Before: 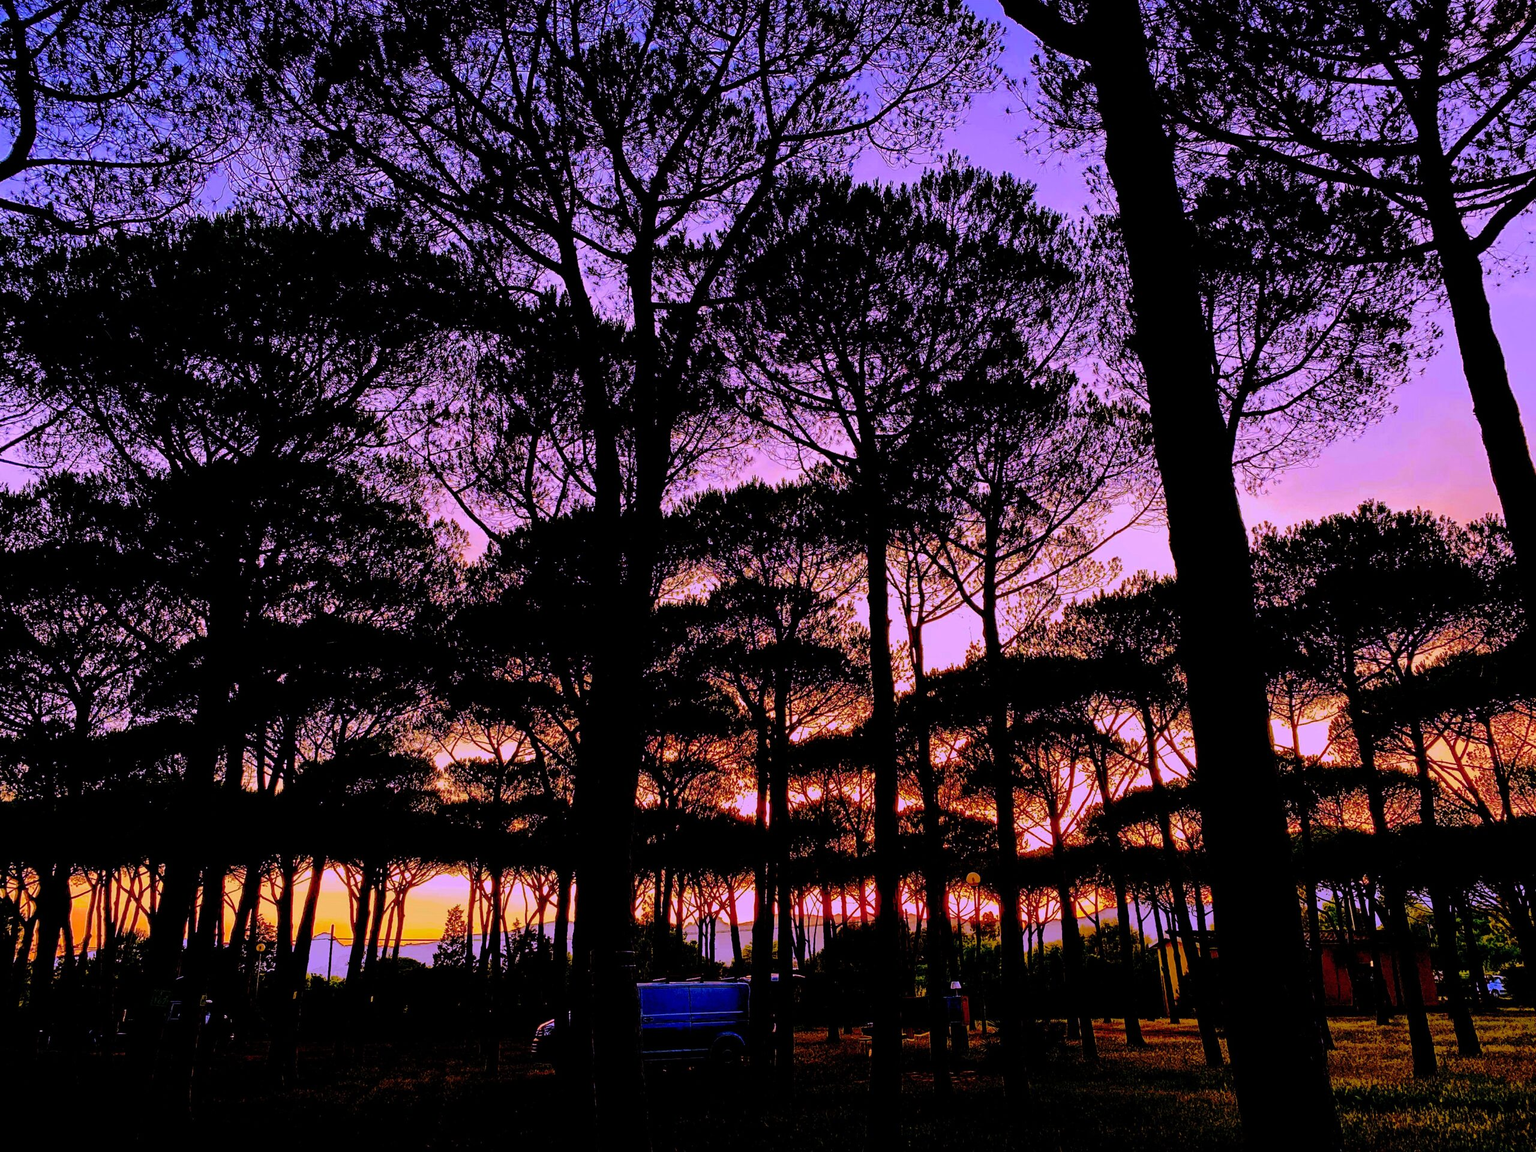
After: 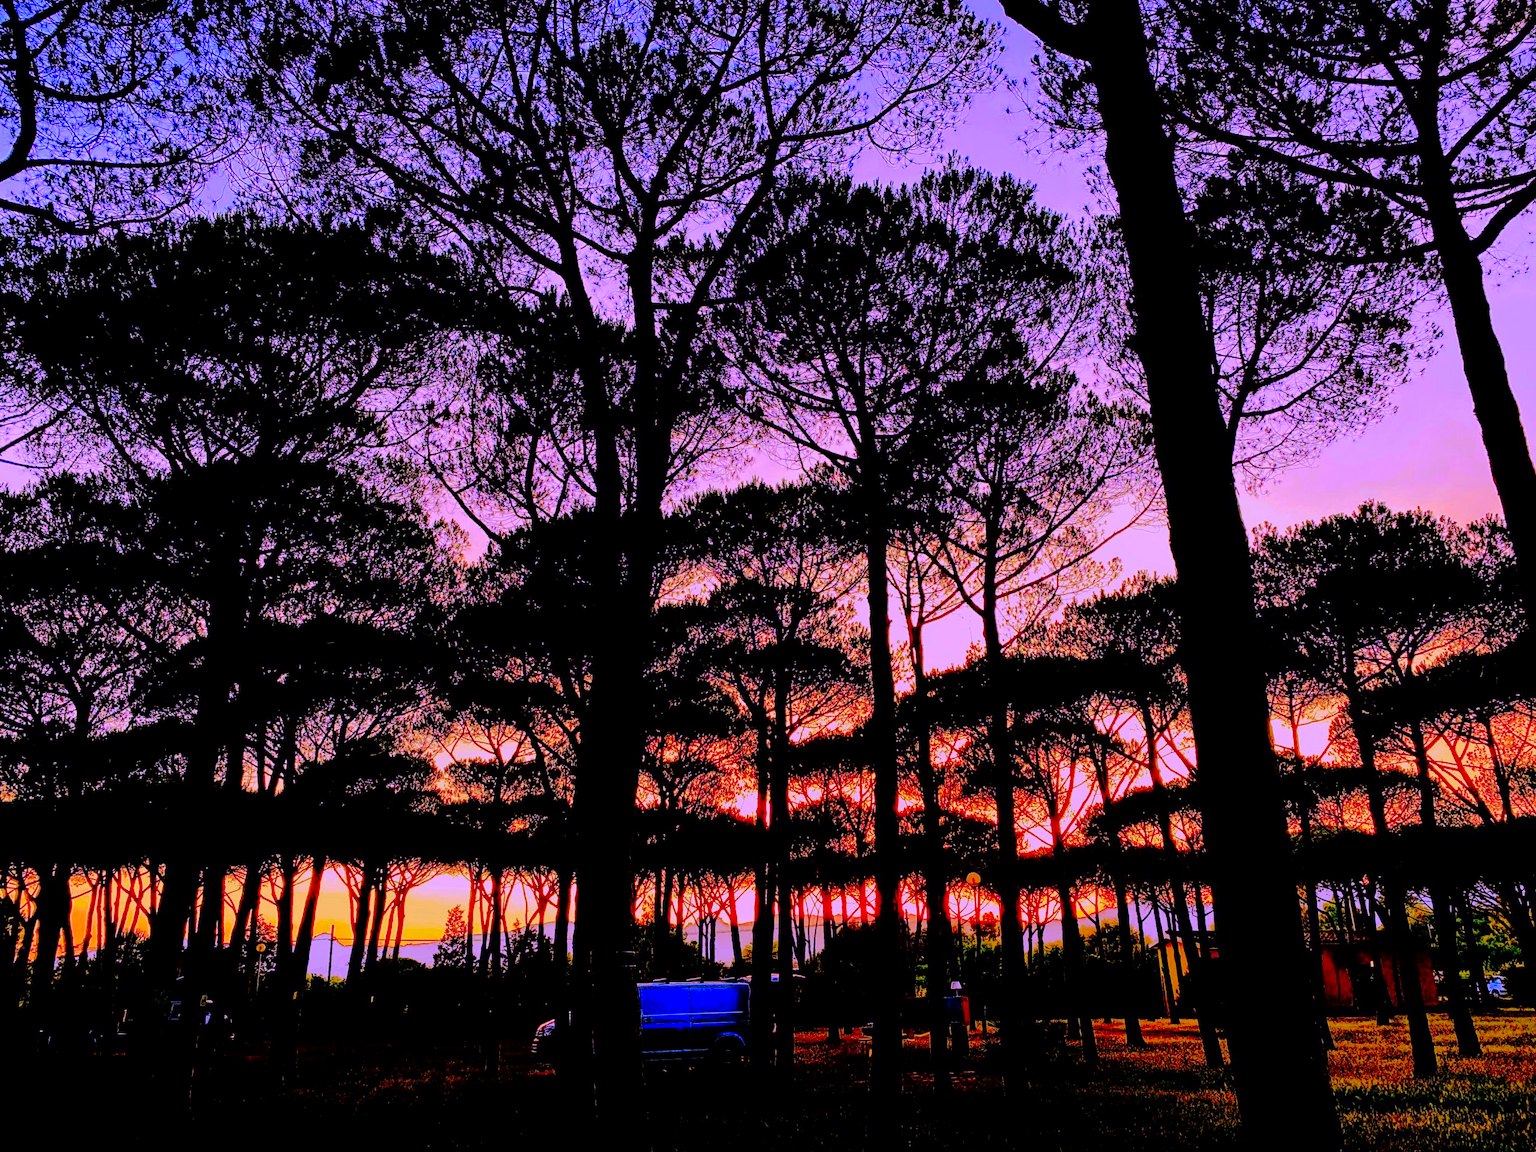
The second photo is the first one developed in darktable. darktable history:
tone curve: curves: ch0 [(0, 0) (0.004, 0.008) (0.077, 0.156) (0.169, 0.29) (0.774, 0.774) (0.988, 0.926)], color space Lab, linked channels, preserve colors none
white balance: red 1.009, blue 1.027
